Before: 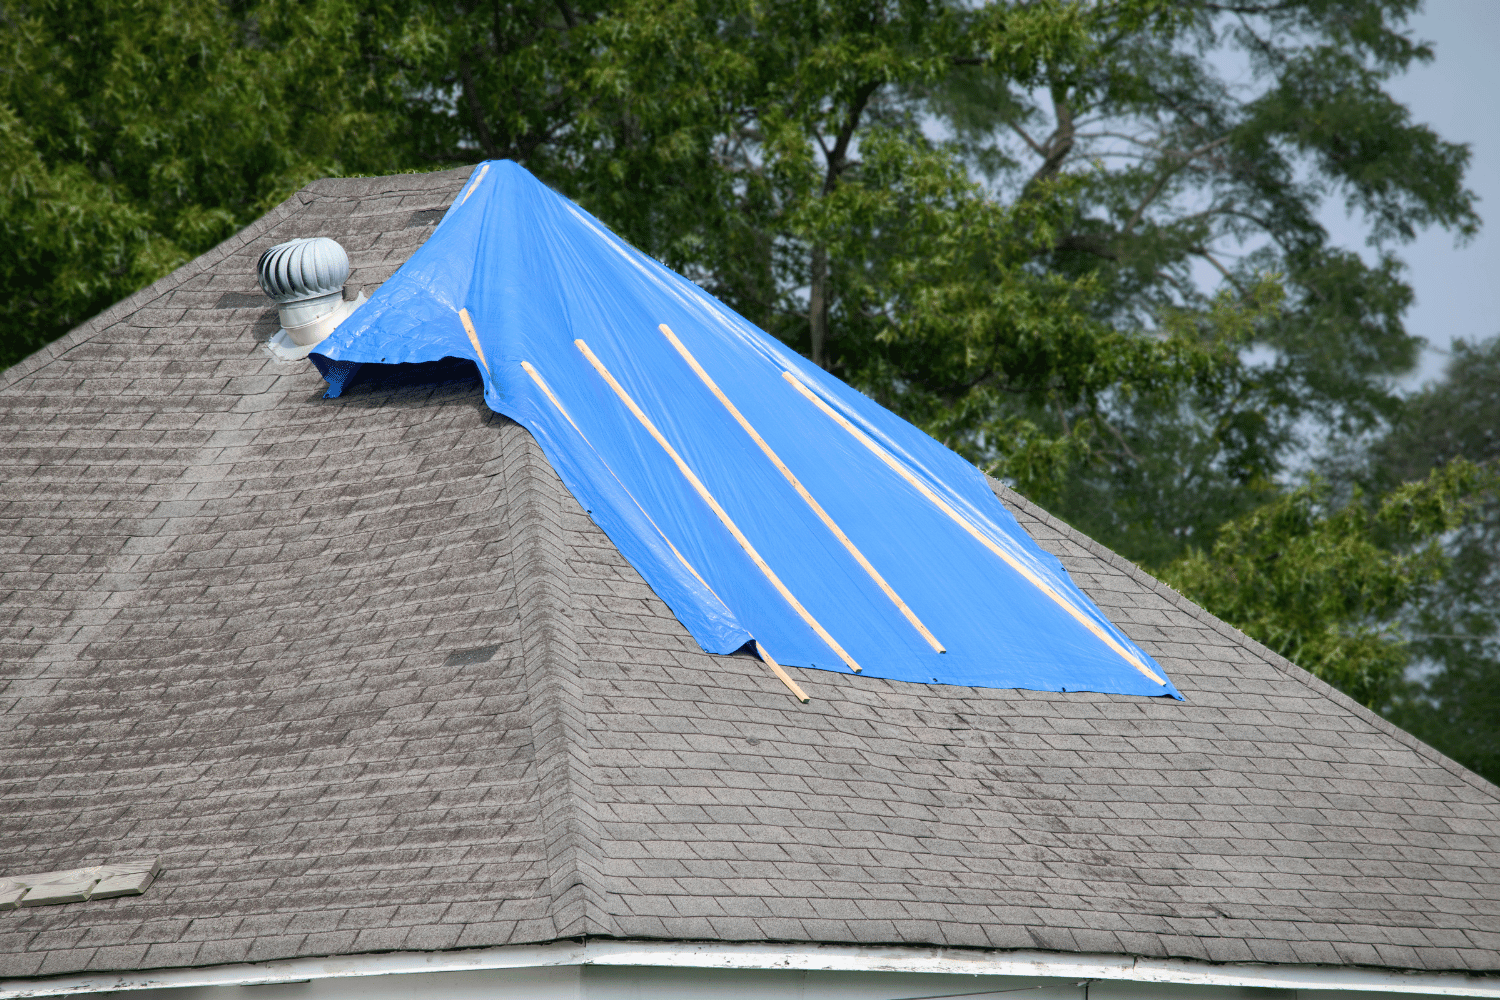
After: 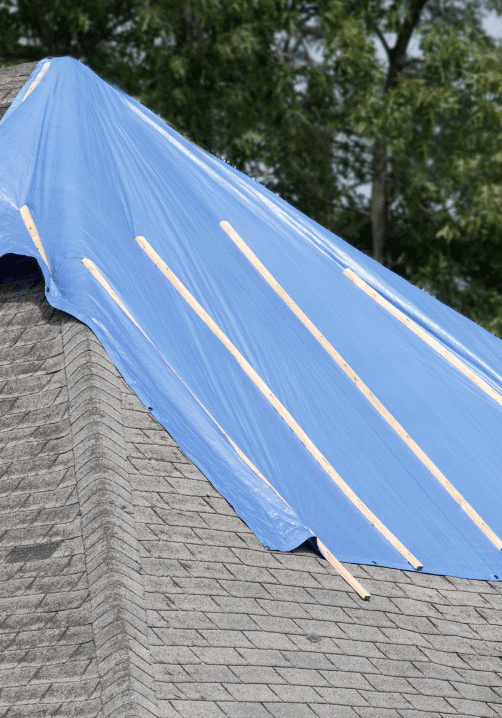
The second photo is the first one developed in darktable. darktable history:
crop and rotate: left 29.38%, top 10.354%, right 37.089%, bottom 17.772%
contrast brightness saturation: contrast 0.097, saturation -0.301
